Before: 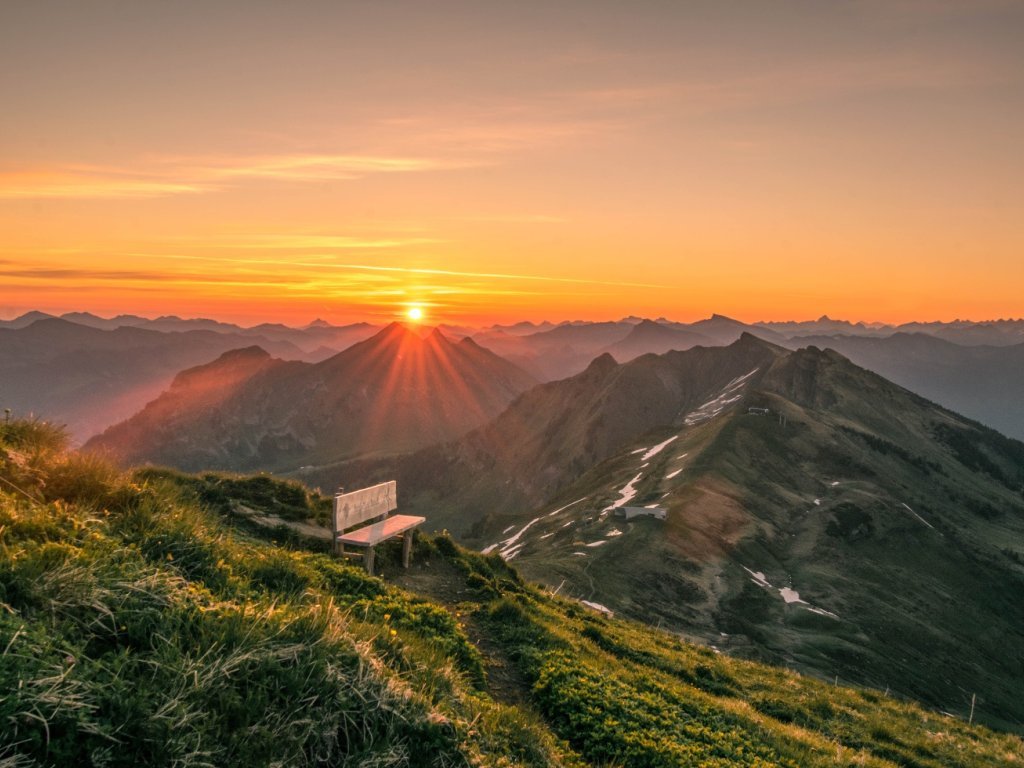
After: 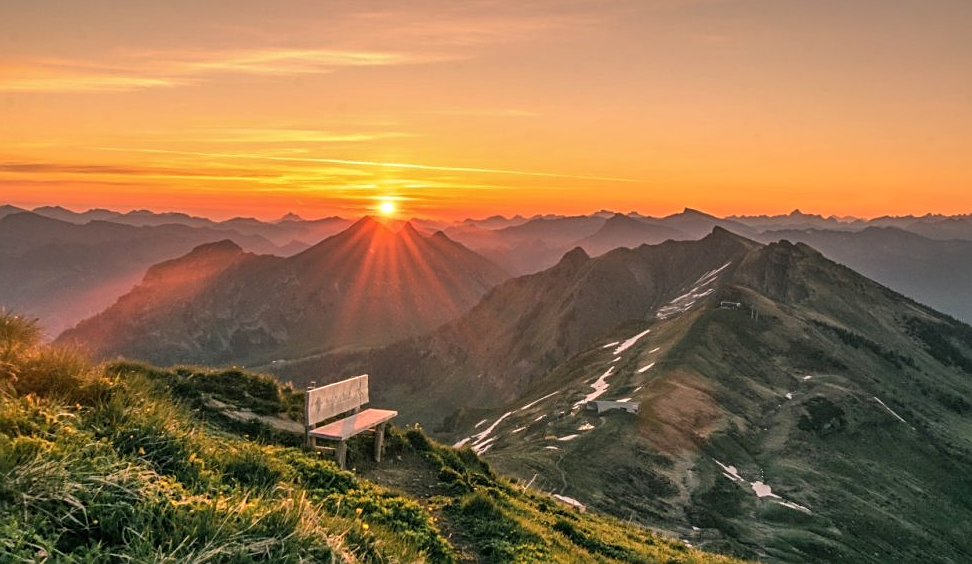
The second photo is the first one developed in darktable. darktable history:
crop and rotate: left 2.814%, top 13.838%, right 2.25%, bottom 12.706%
shadows and highlights: white point adjustment 1.06, soften with gaussian
sharpen: on, module defaults
